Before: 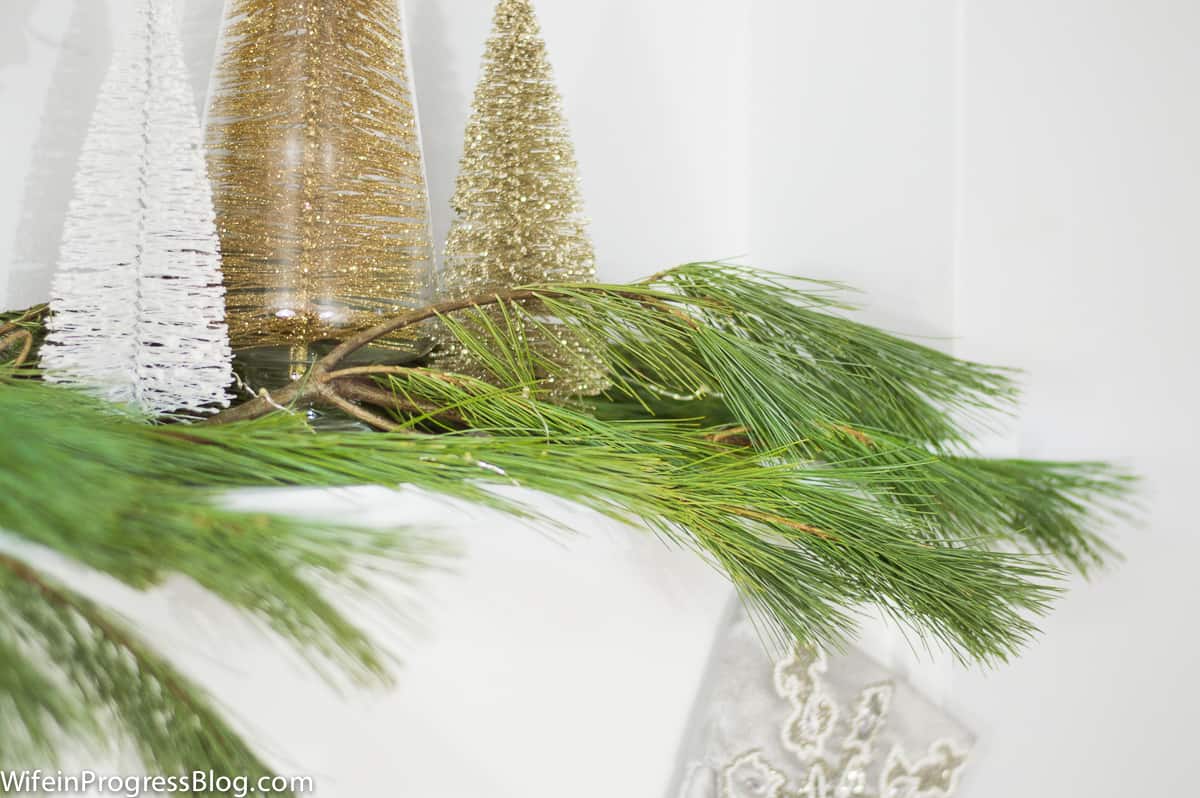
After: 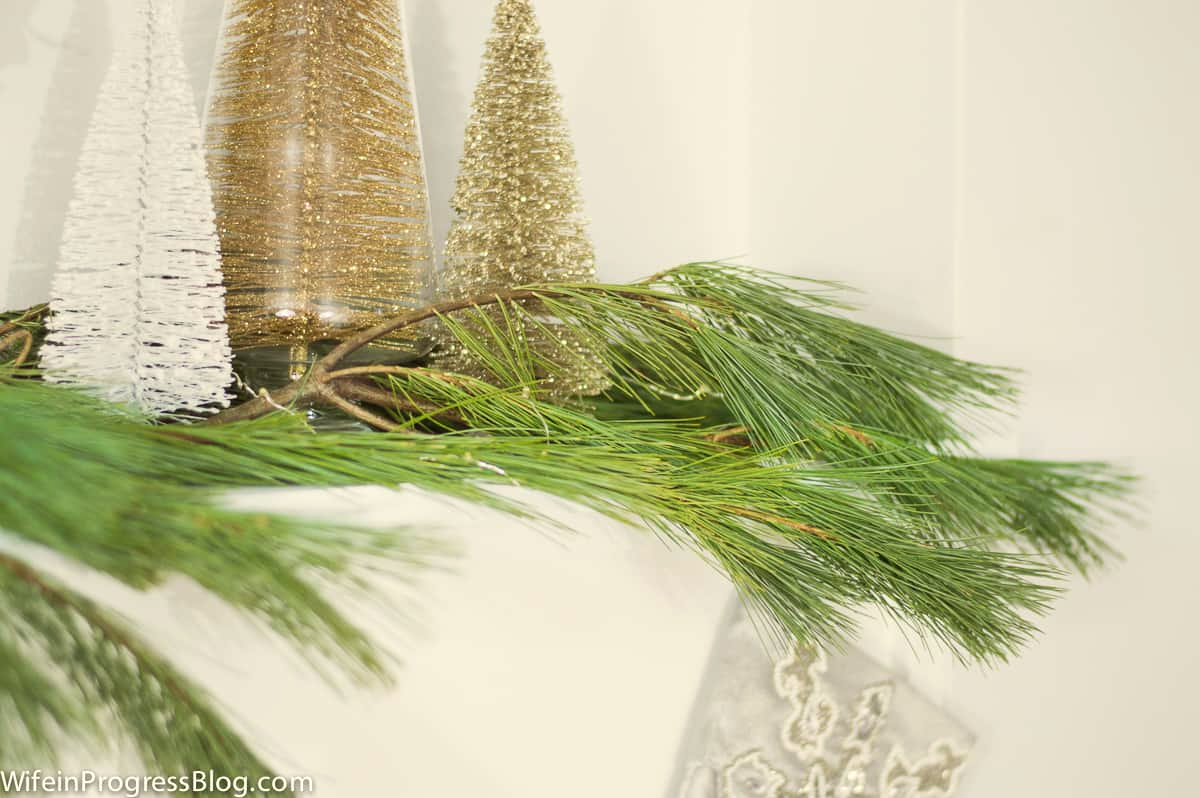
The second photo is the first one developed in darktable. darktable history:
white balance: red 1.029, blue 0.92
rotate and perspective: automatic cropping off
